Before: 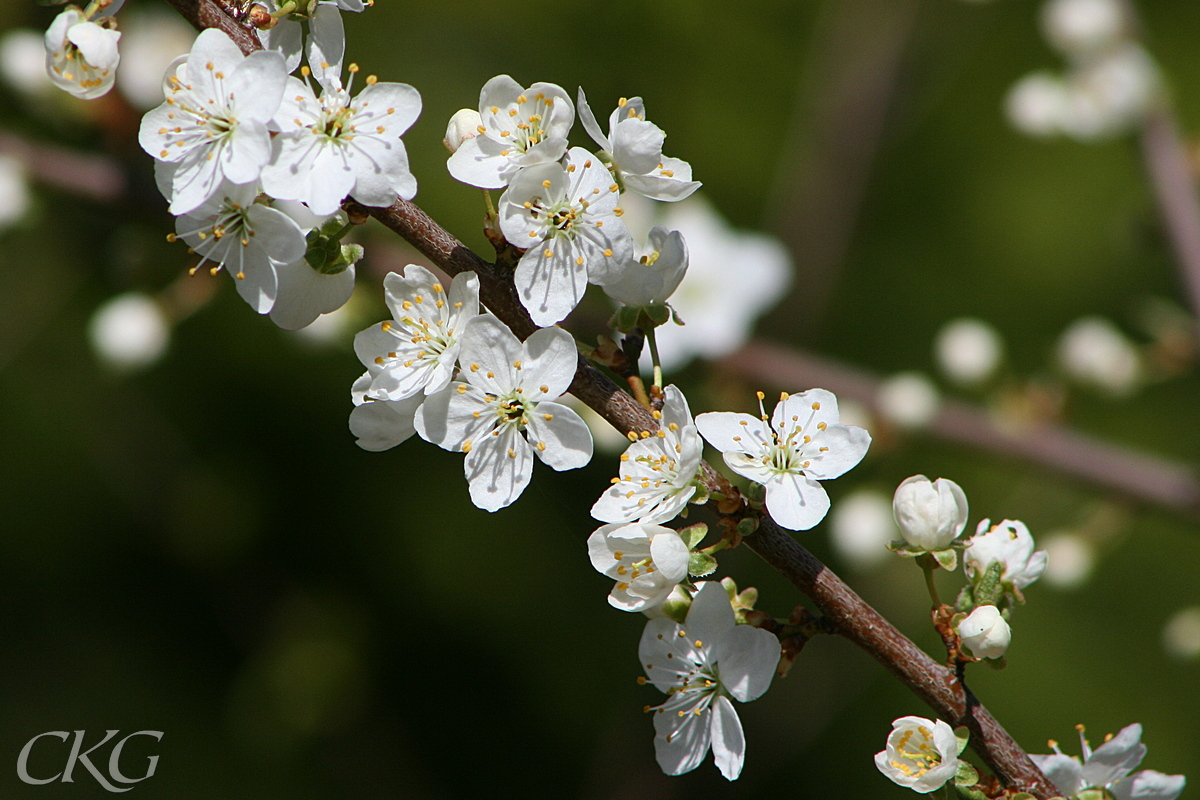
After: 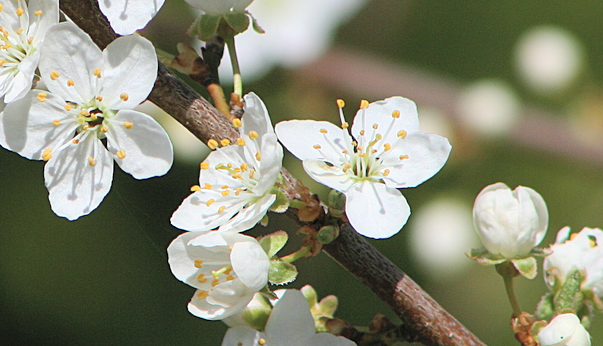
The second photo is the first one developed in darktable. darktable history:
crop: left 35.03%, top 36.625%, right 14.663%, bottom 20.057%
contrast brightness saturation: brightness 0.28
exposure: black level correction 0.001, compensate highlight preservation false
